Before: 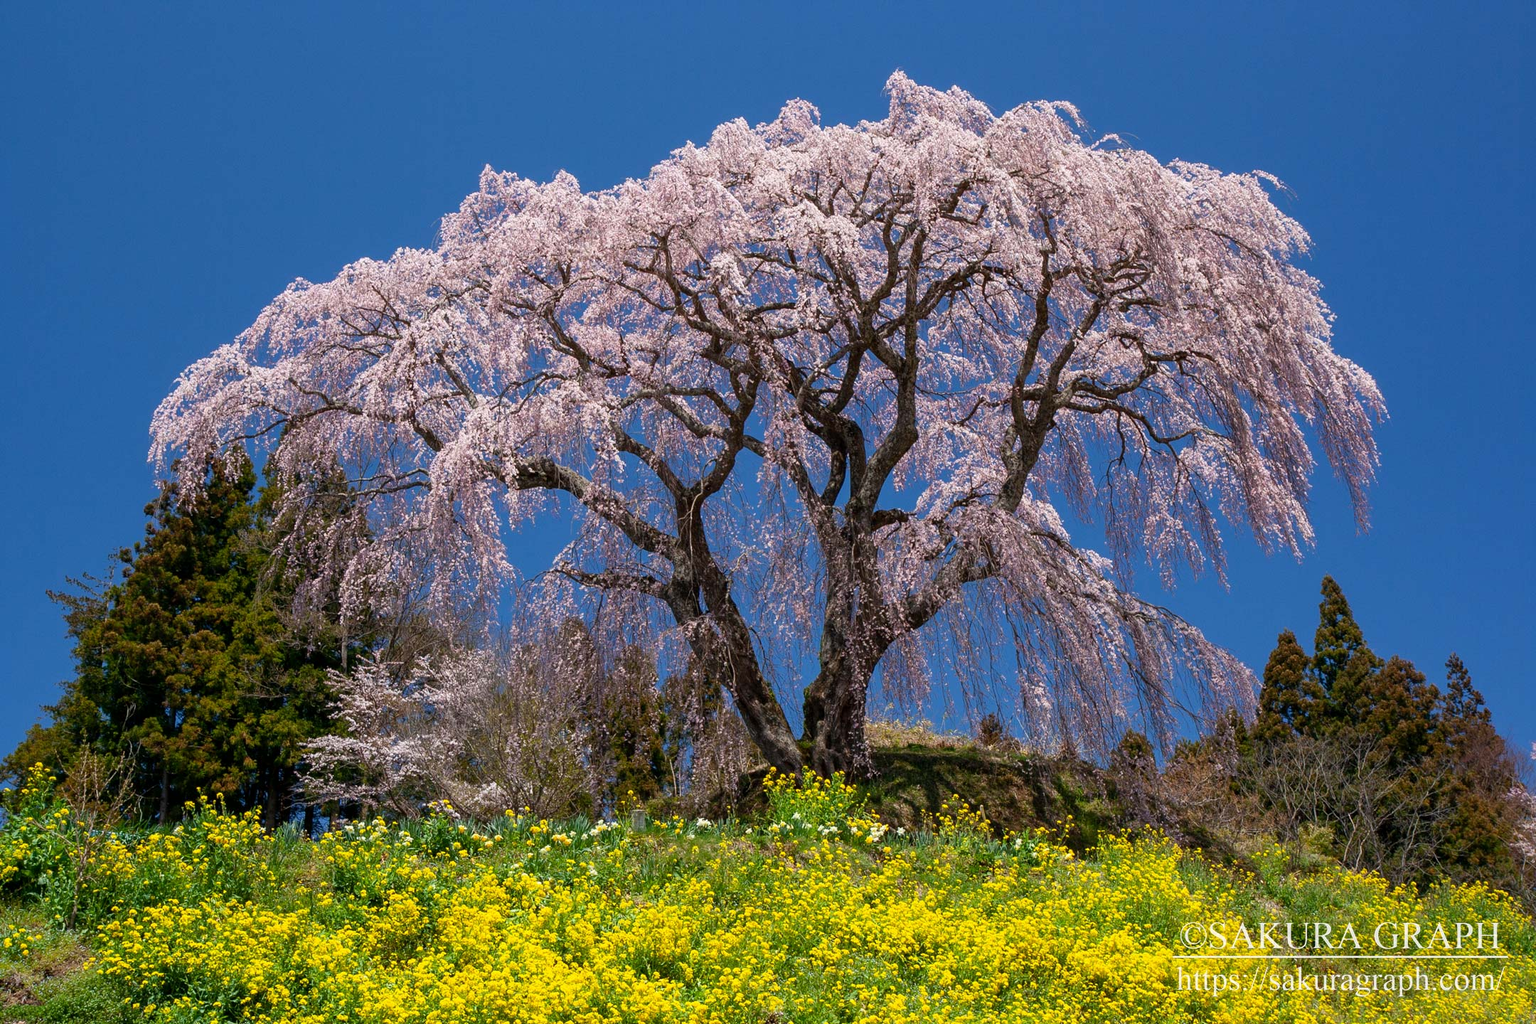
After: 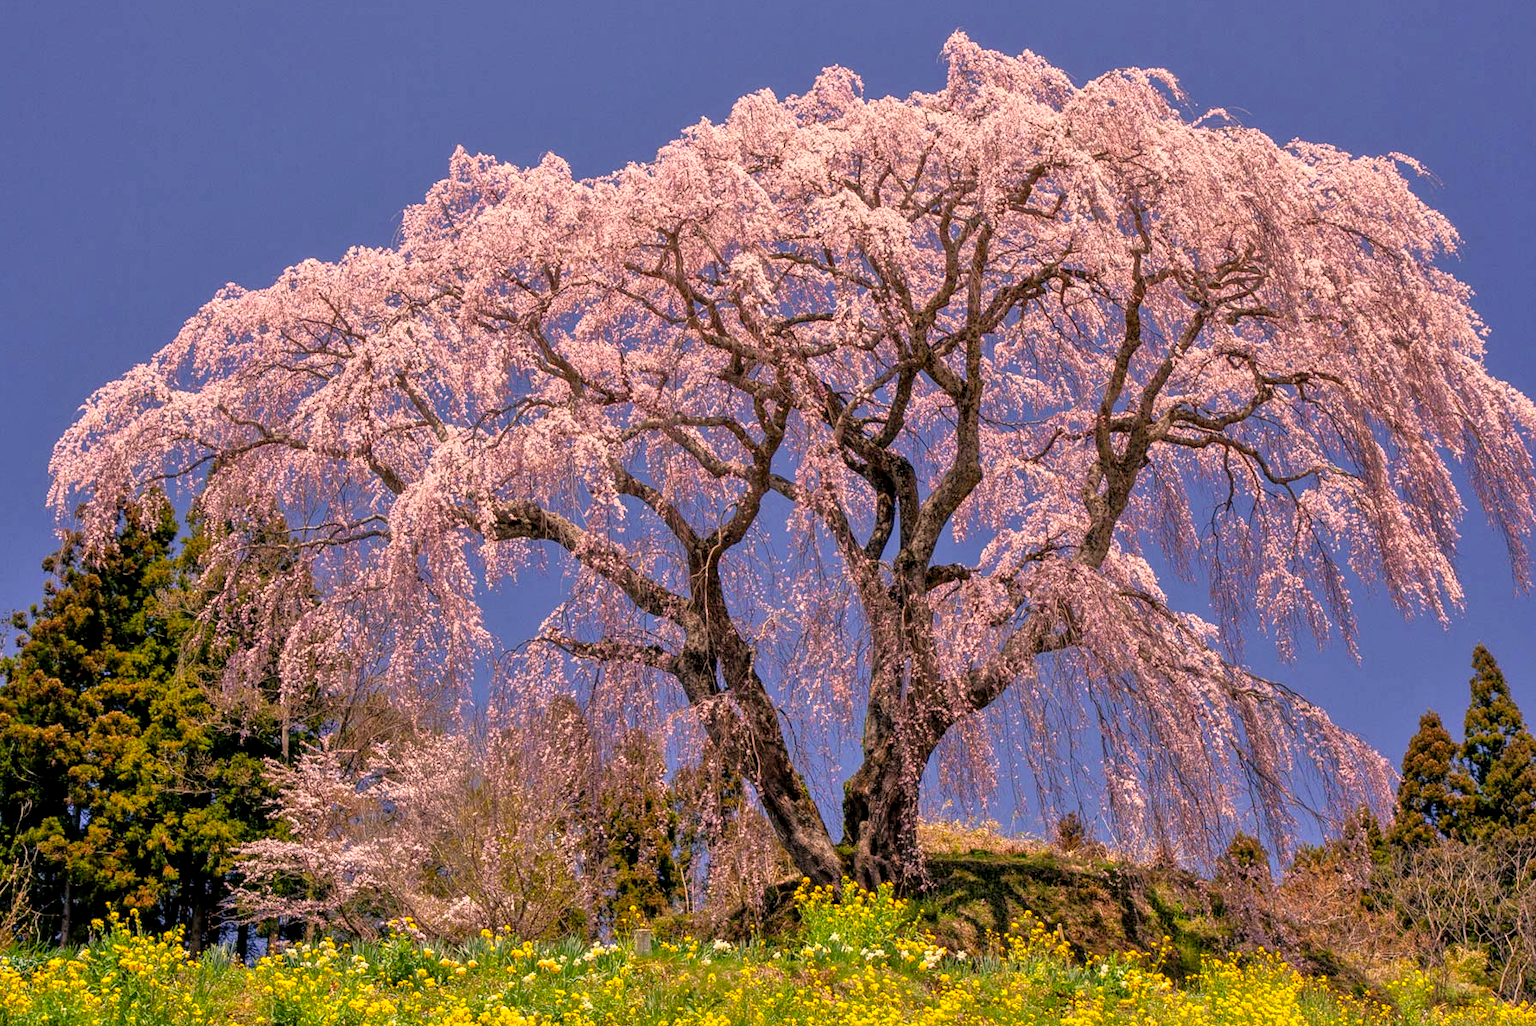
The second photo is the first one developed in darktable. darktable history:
crop and rotate: left 7.14%, top 4.404%, right 10.508%, bottom 13.081%
local contrast: on, module defaults
color correction: highlights a* 21.17, highlights b* 19.63
tone equalizer: -7 EV 0.159 EV, -6 EV 0.634 EV, -5 EV 1.14 EV, -4 EV 1.31 EV, -3 EV 1.16 EV, -2 EV 0.6 EV, -1 EV 0.151 EV
